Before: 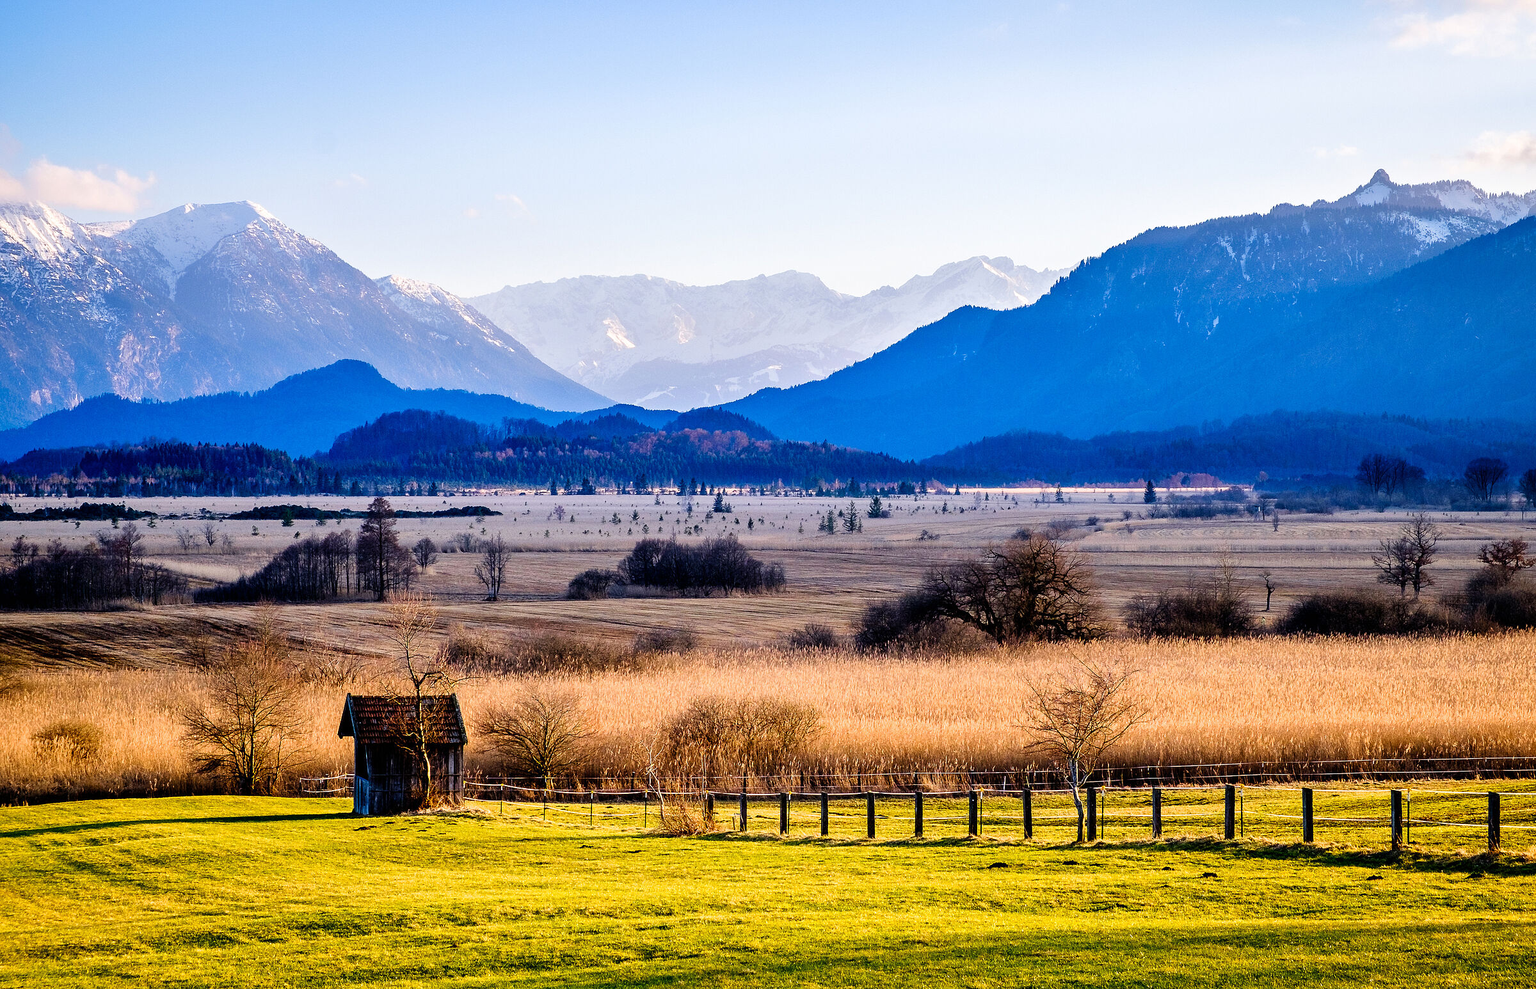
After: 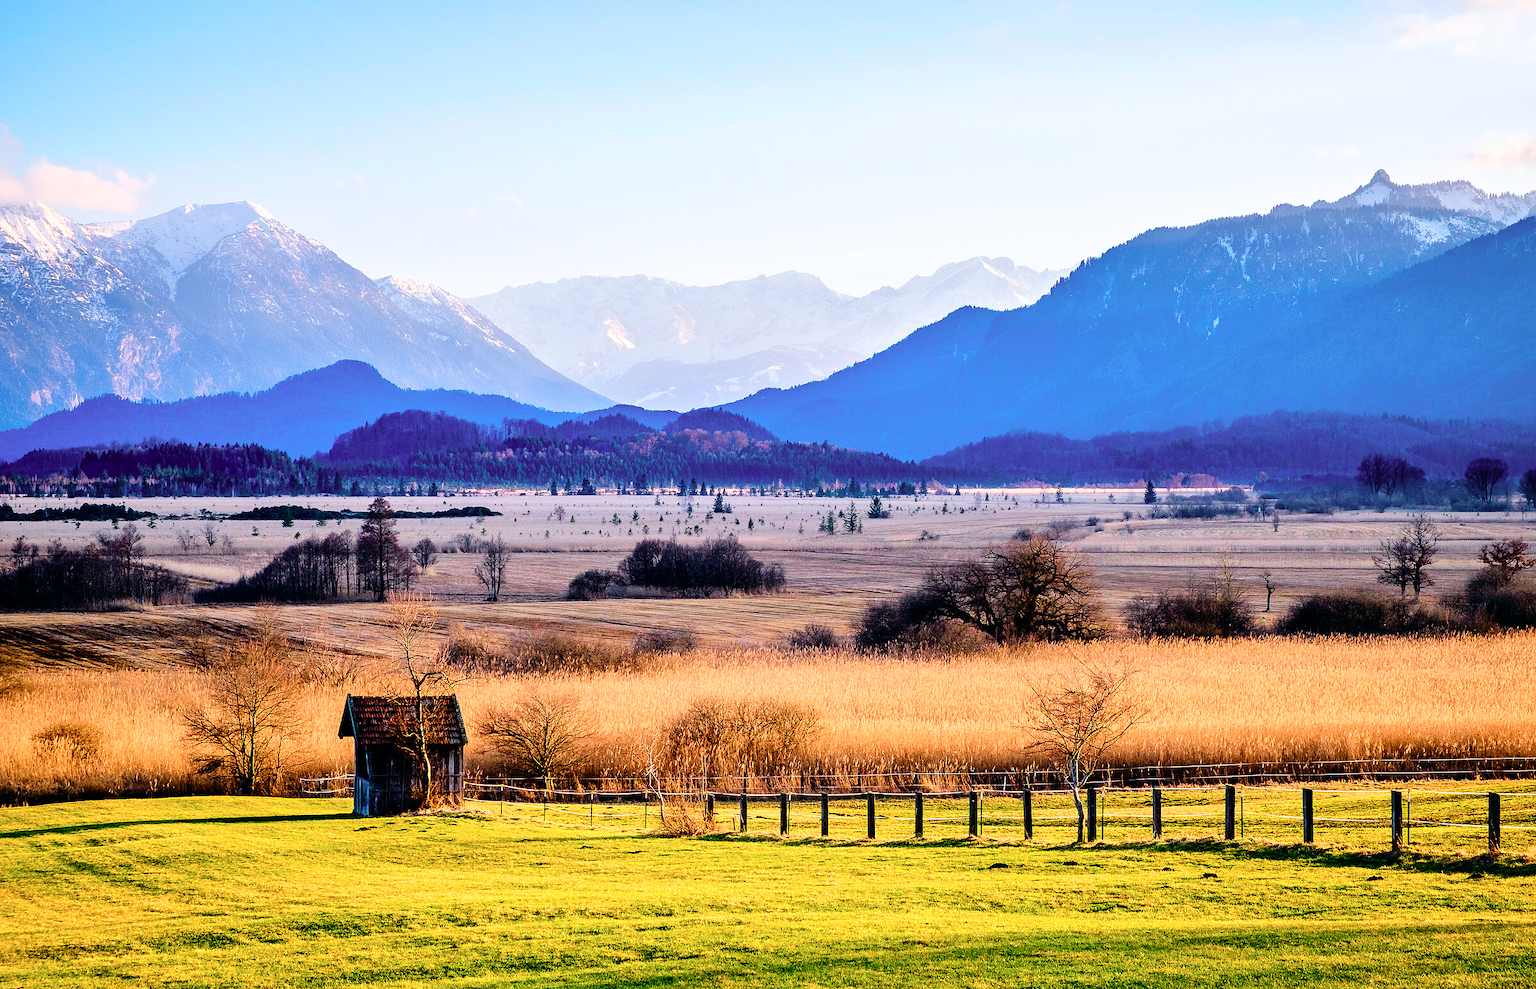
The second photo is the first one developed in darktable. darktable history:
tone curve: curves: ch0 [(0, 0) (0.051, 0.047) (0.102, 0.099) (0.228, 0.262) (0.446, 0.527) (0.695, 0.778) (0.908, 0.946) (1, 1)]; ch1 [(0, 0) (0.339, 0.298) (0.402, 0.363) (0.453, 0.413) (0.485, 0.469) (0.494, 0.493) (0.504, 0.501) (0.525, 0.533) (0.563, 0.591) (0.597, 0.631) (1, 1)]; ch2 [(0, 0) (0.48, 0.48) (0.504, 0.5) (0.539, 0.554) (0.59, 0.628) (0.642, 0.682) (0.824, 0.815) (1, 1)], color space Lab, independent channels, preserve colors none
